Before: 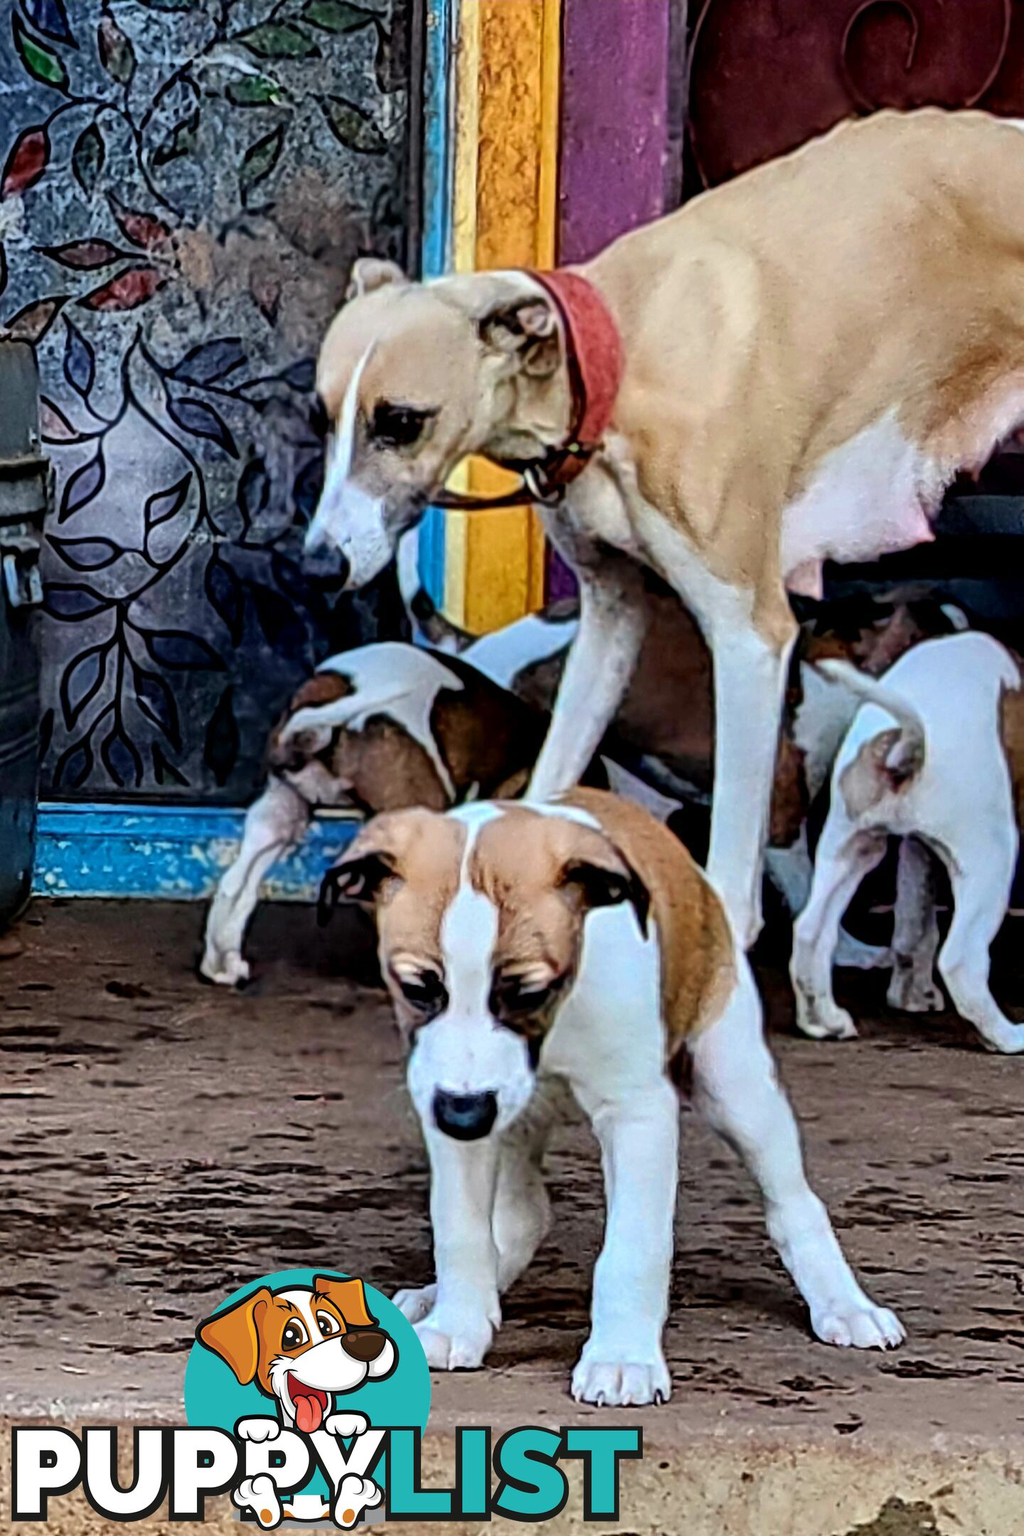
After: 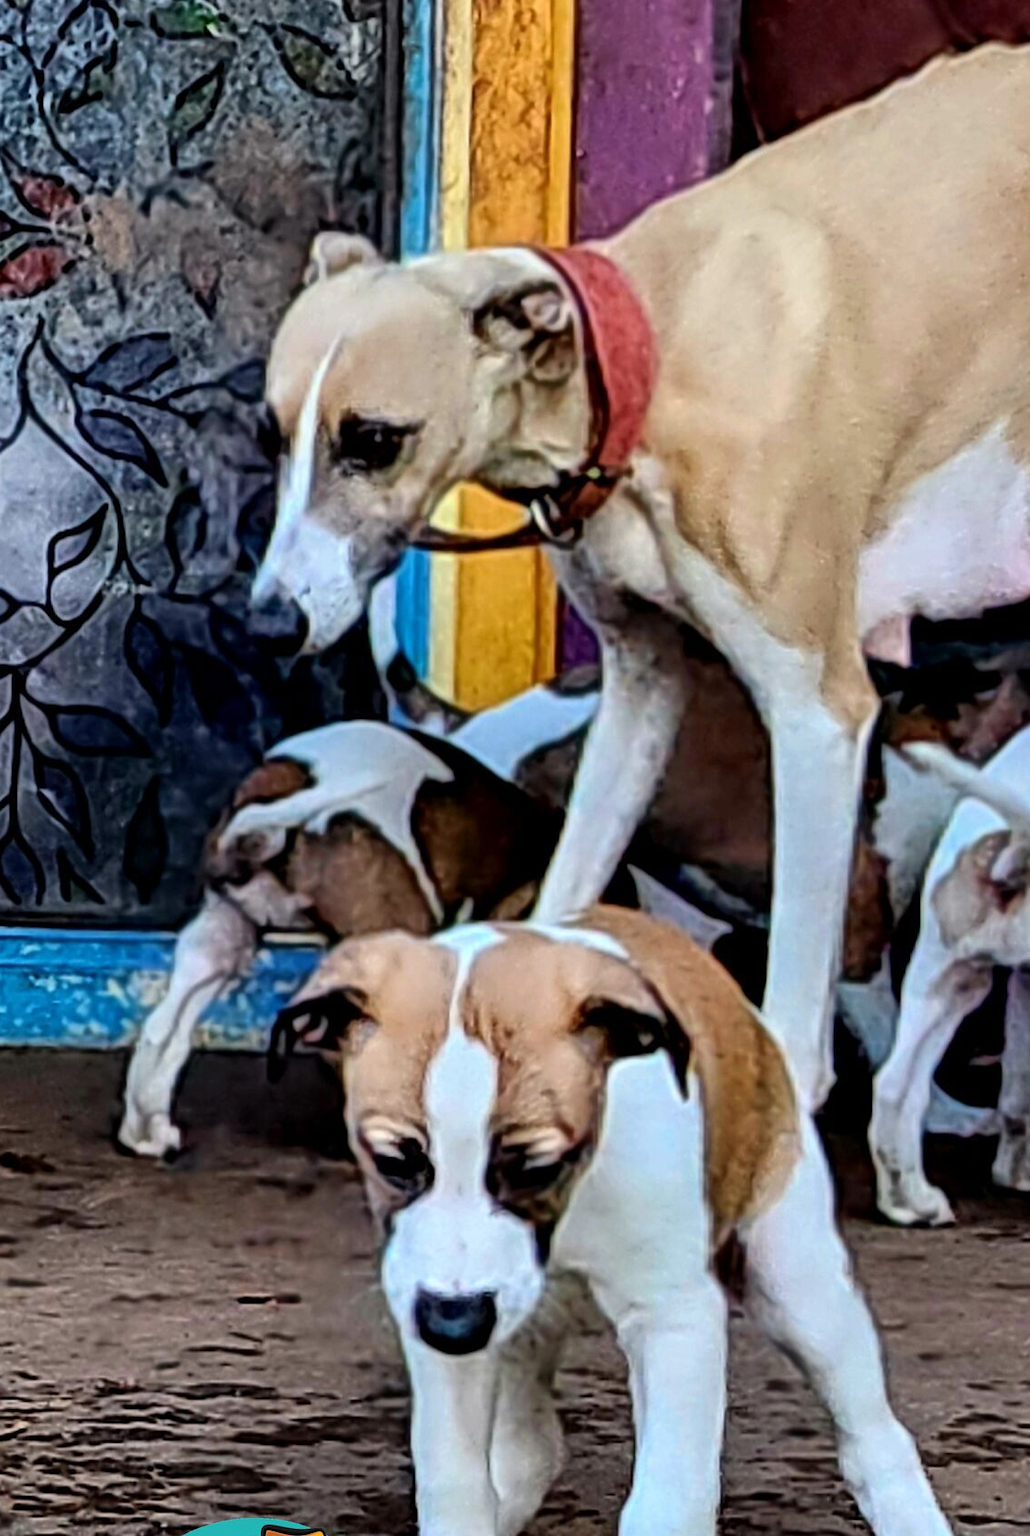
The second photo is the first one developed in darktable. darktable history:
crop and rotate: left 10.518%, top 4.991%, right 10.425%, bottom 16.404%
exposure: compensate exposure bias true, compensate highlight preservation false
